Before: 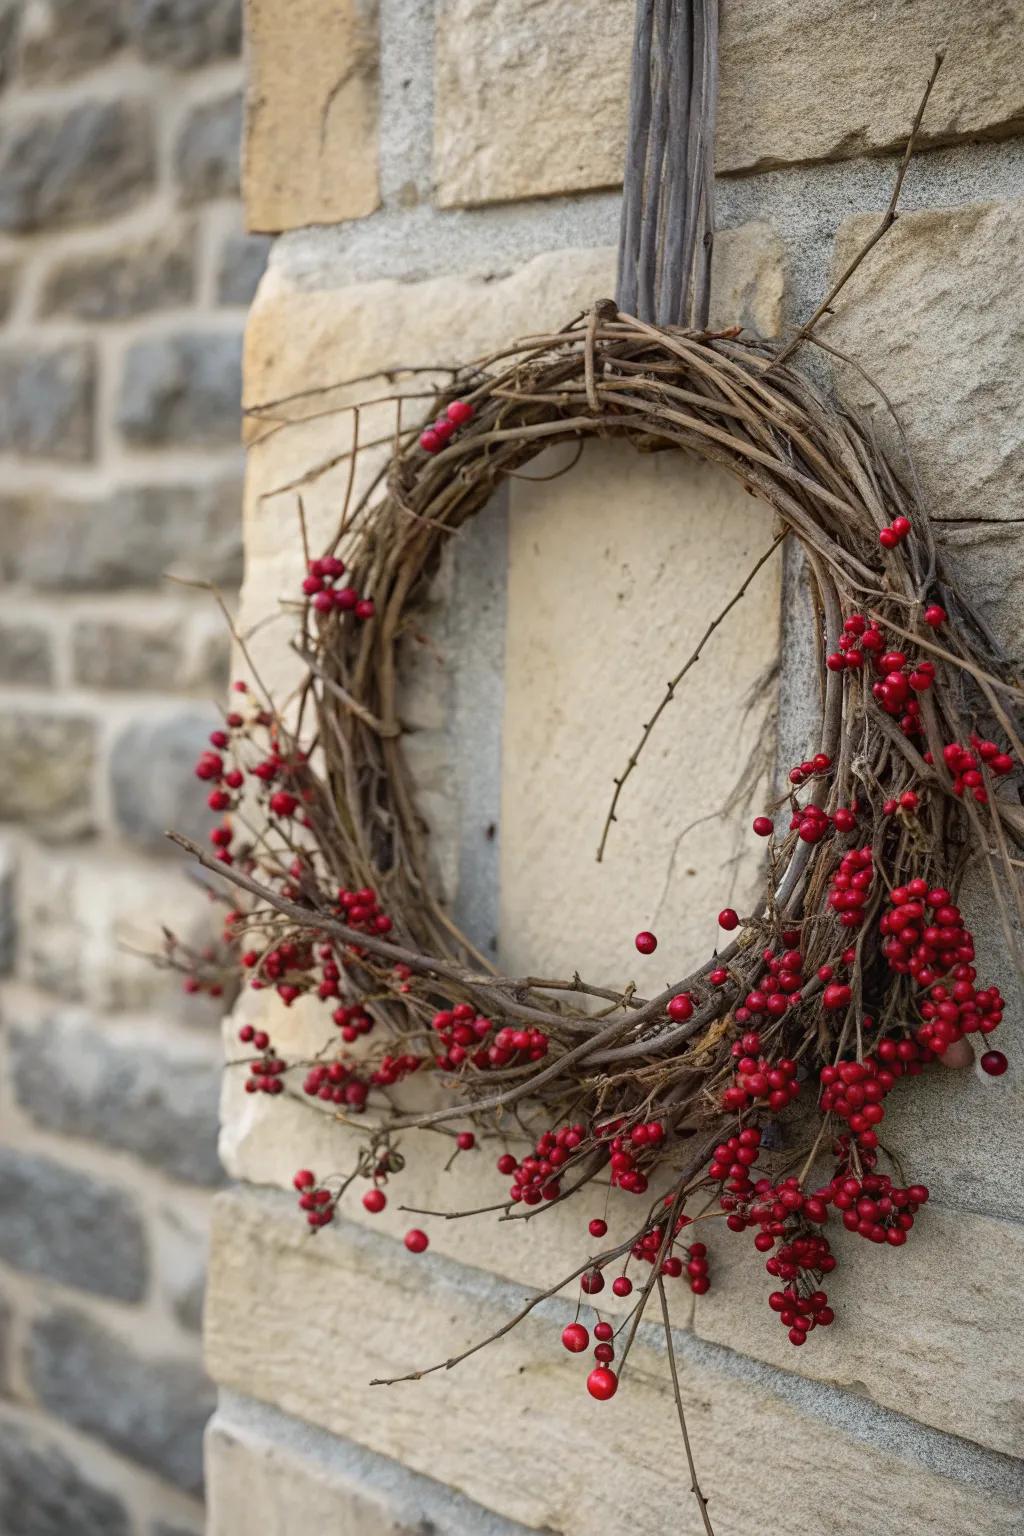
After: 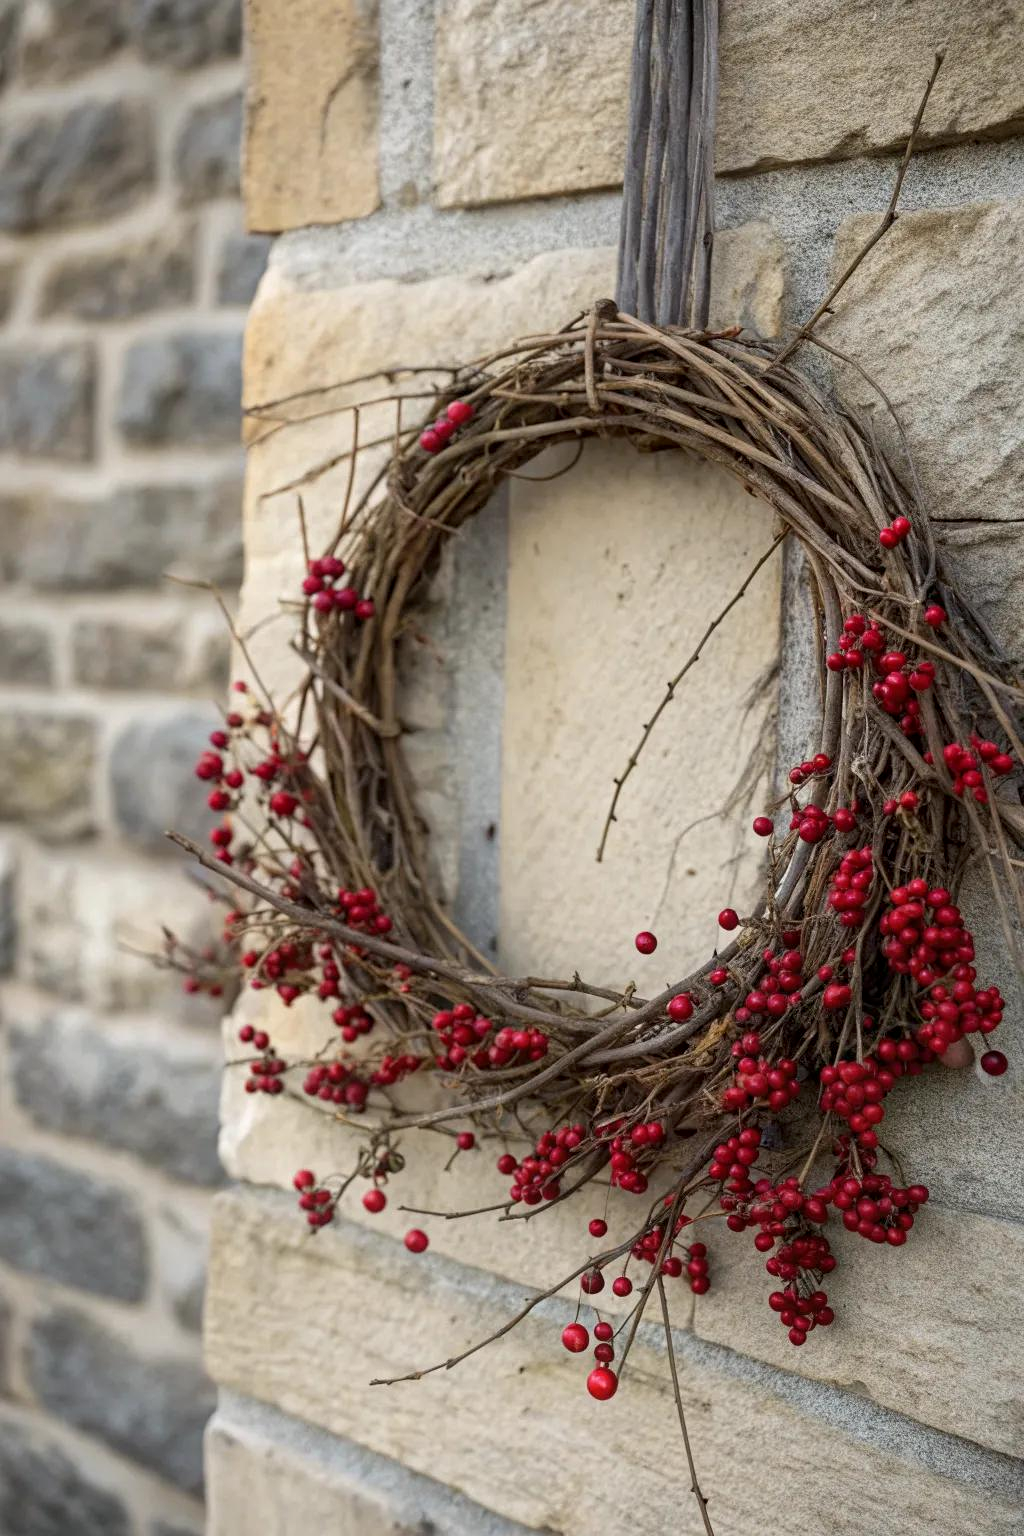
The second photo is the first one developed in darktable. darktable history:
local contrast: highlights 107%, shadows 103%, detail 120%, midtone range 0.2
